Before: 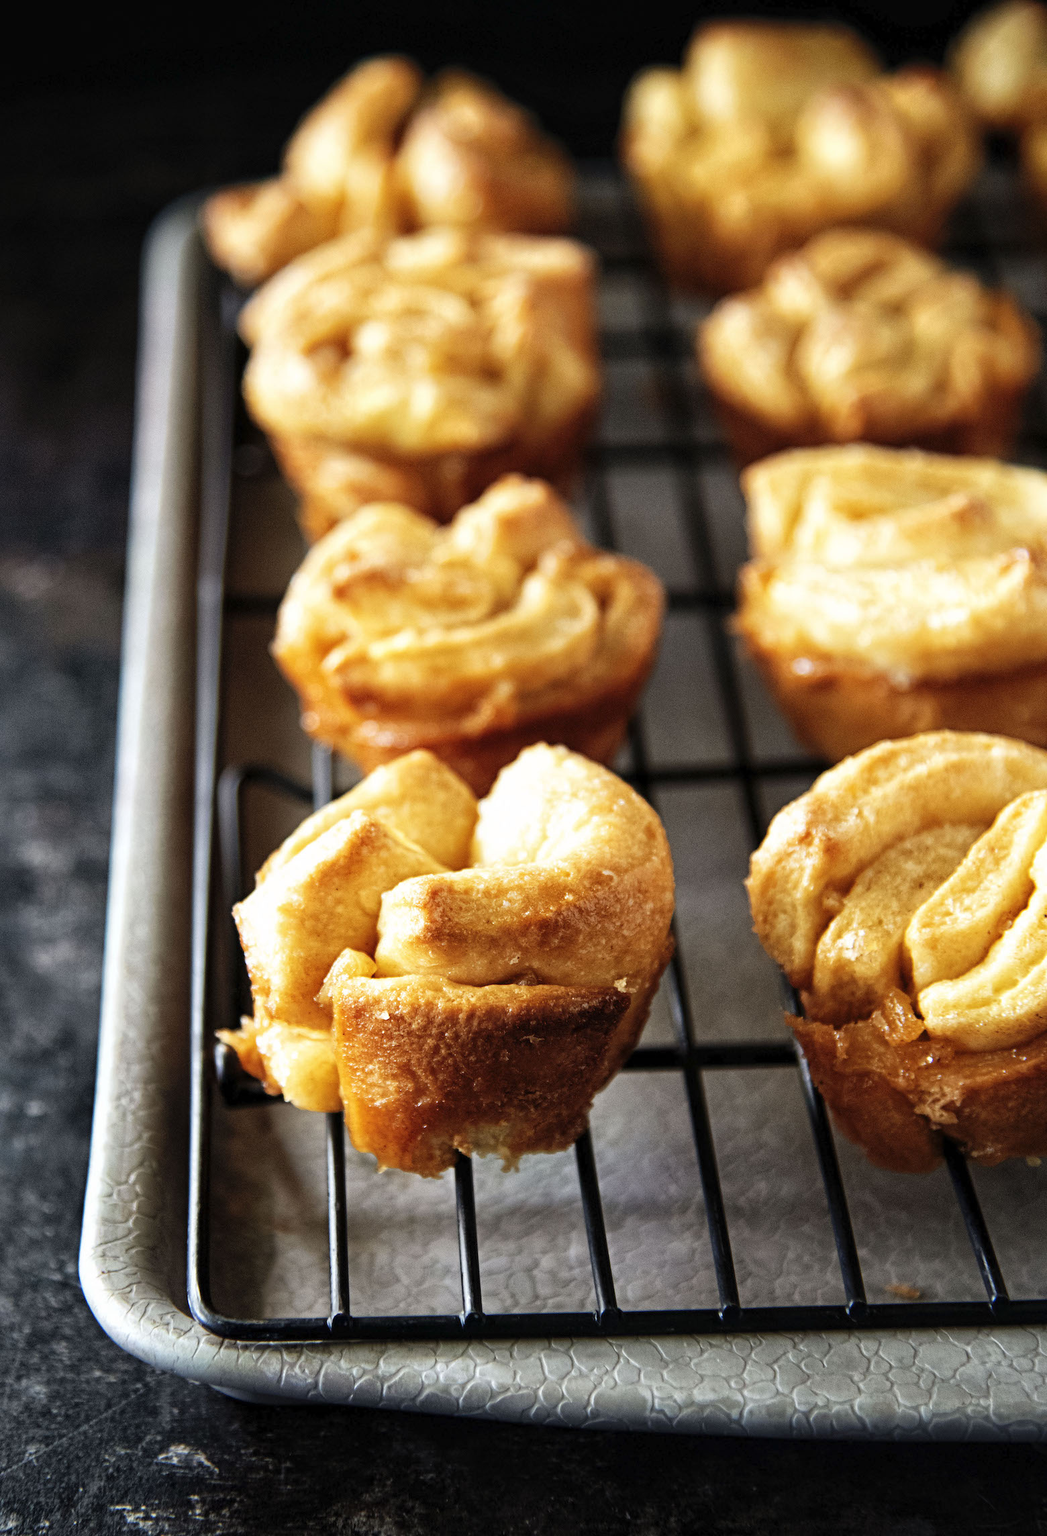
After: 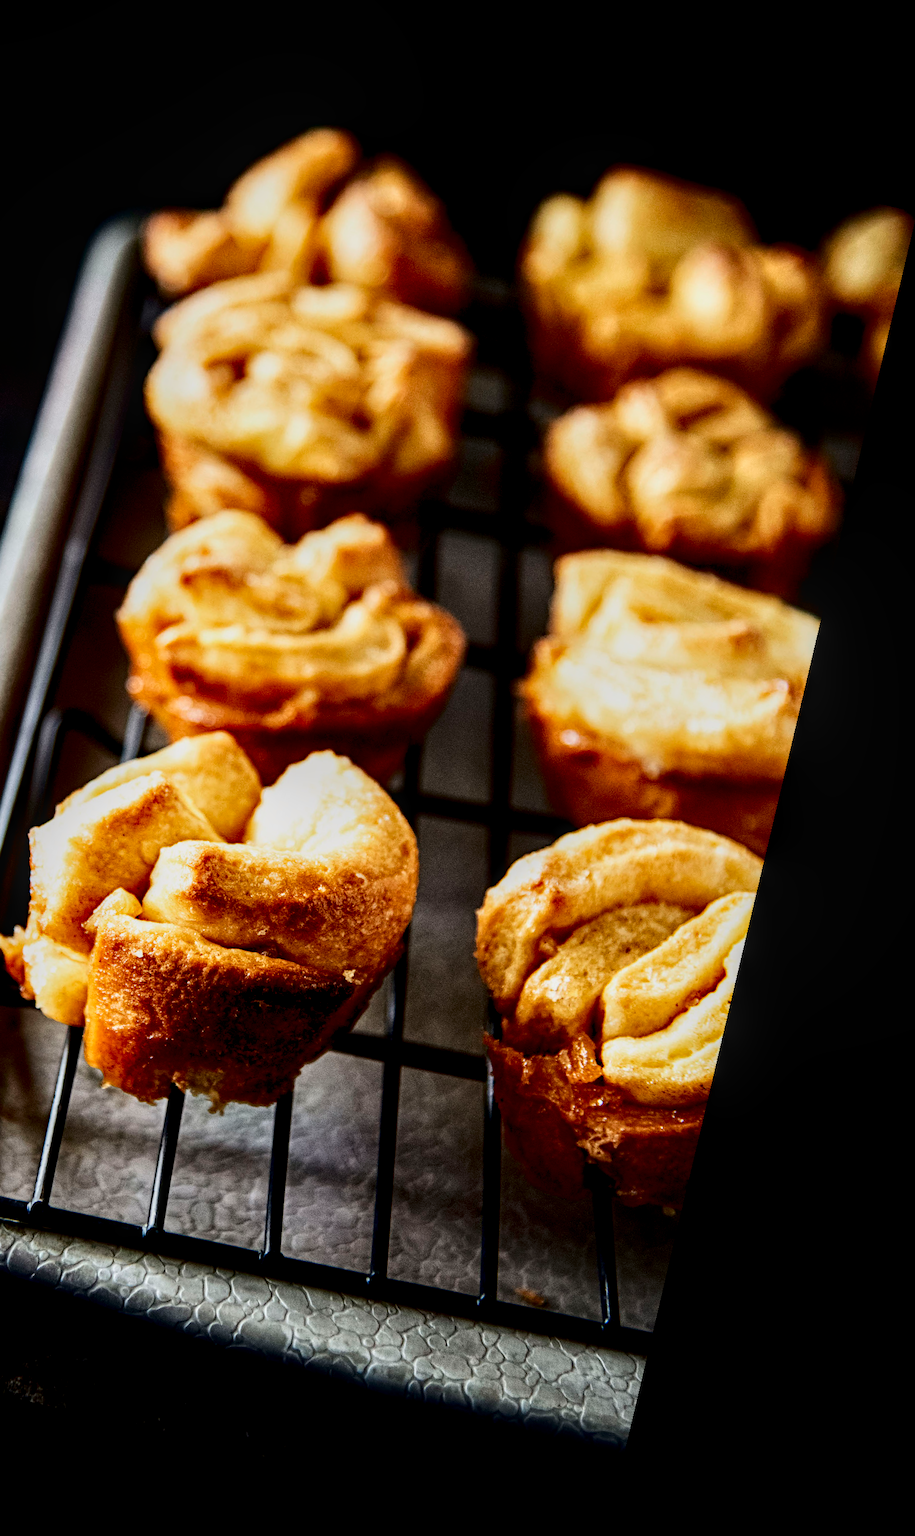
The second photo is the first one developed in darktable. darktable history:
rotate and perspective: rotation 13.27°, automatic cropping off
filmic rgb: middle gray luminance 18.42%, black relative exposure -9 EV, white relative exposure 3.75 EV, threshold 6 EV, target black luminance 0%, hardness 4.85, latitude 67.35%, contrast 0.955, highlights saturation mix 20%, shadows ↔ highlights balance 21.36%, add noise in highlights 0, preserve chrominance luminance Y, color science v3 (2019), use custom middle-gray values true, iterations of high-quality reconstruction 0, contrast in highlights soft, enable highlight reconstruction true
crop and rotate: left 24.6%
local contrast: detail 142%
contrast brightness saturation: contrast 0.24, brightness -0.24, saturation 0.14
